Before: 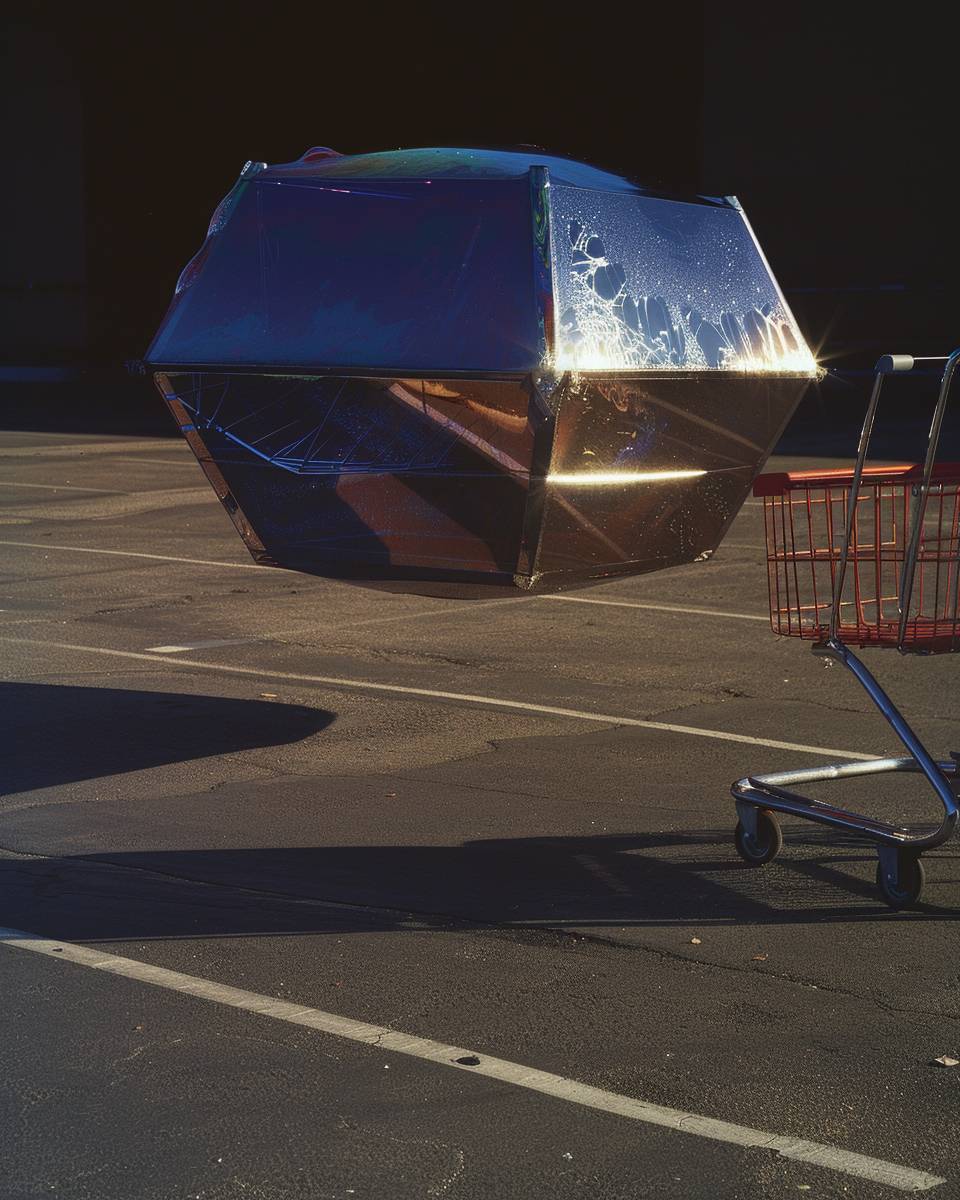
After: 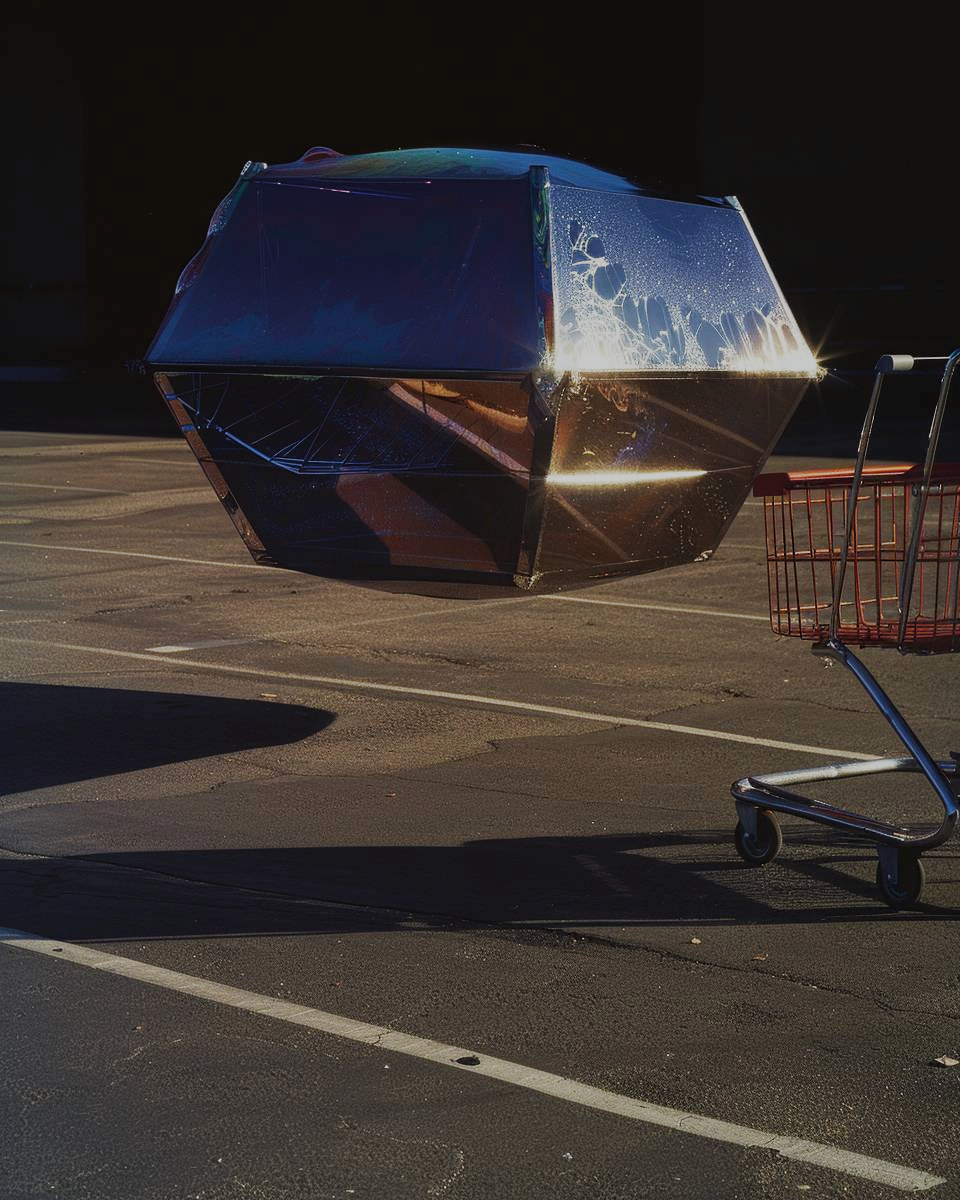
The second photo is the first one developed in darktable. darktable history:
filmic rgb: black relative exposure -7.29 EV, white relative exposure 5.08 EV, hardness 3.21, preserve chrominance no, color science v5 (2021), contrast in shadows safe, contrast in highlights safe
